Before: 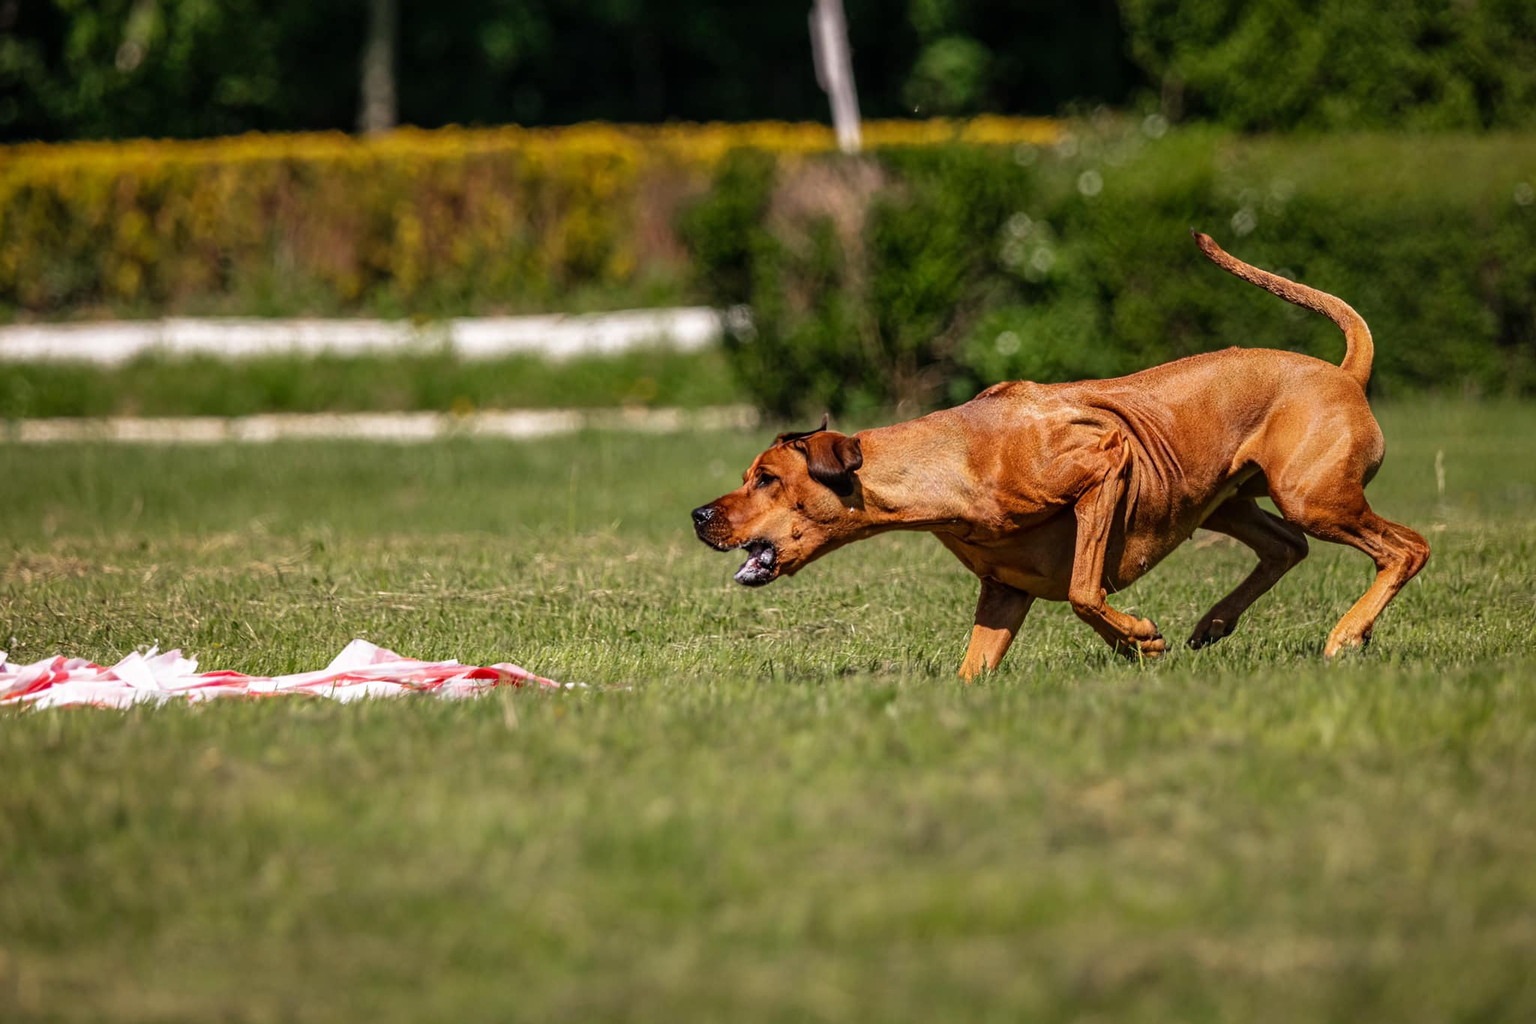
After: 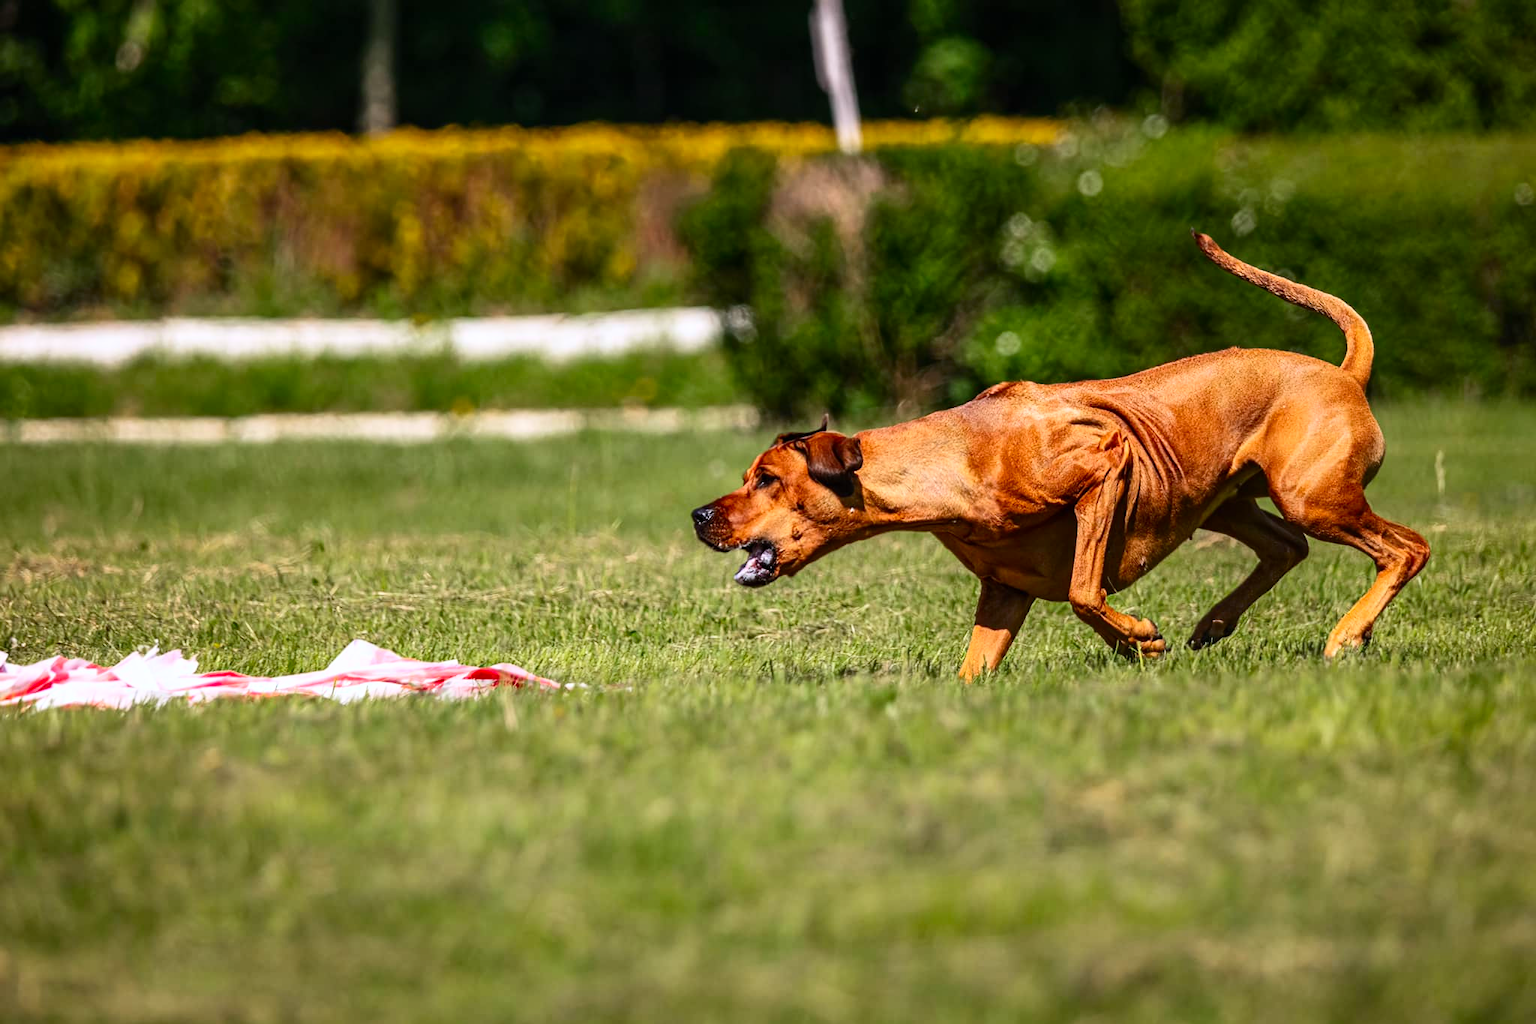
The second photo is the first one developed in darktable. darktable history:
tone equalizer: on, module defaults
contrast brightness saturation: contrast 0.23, brightness 0.1, saturation 0.29
white balance: red 0.983, blue 1.036
